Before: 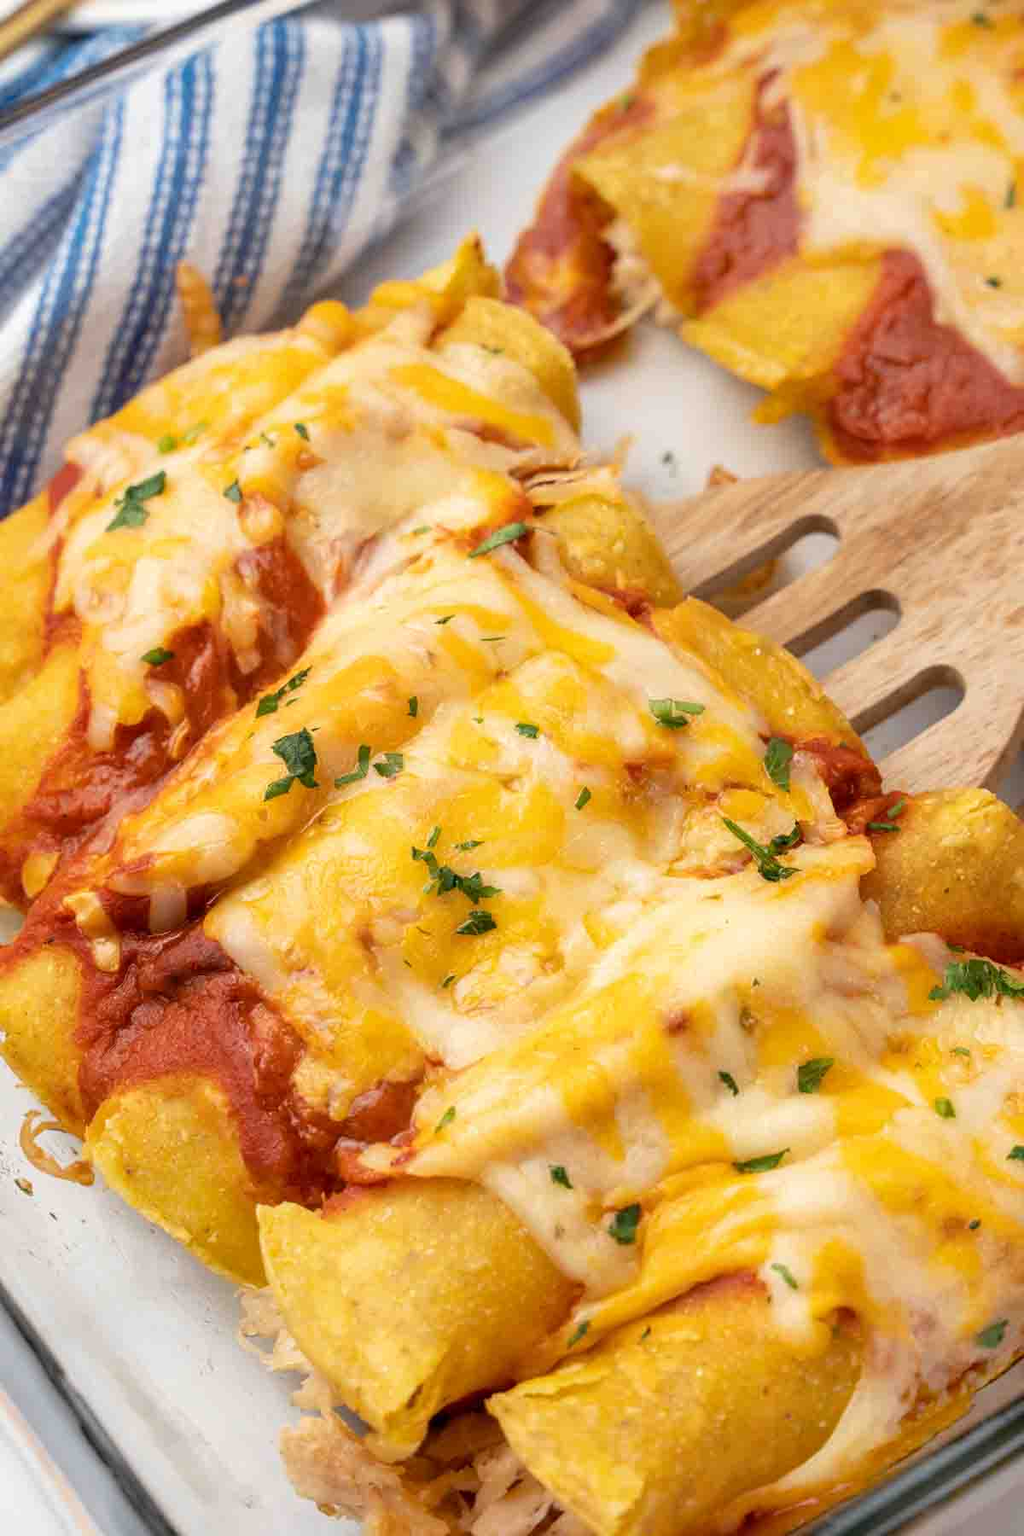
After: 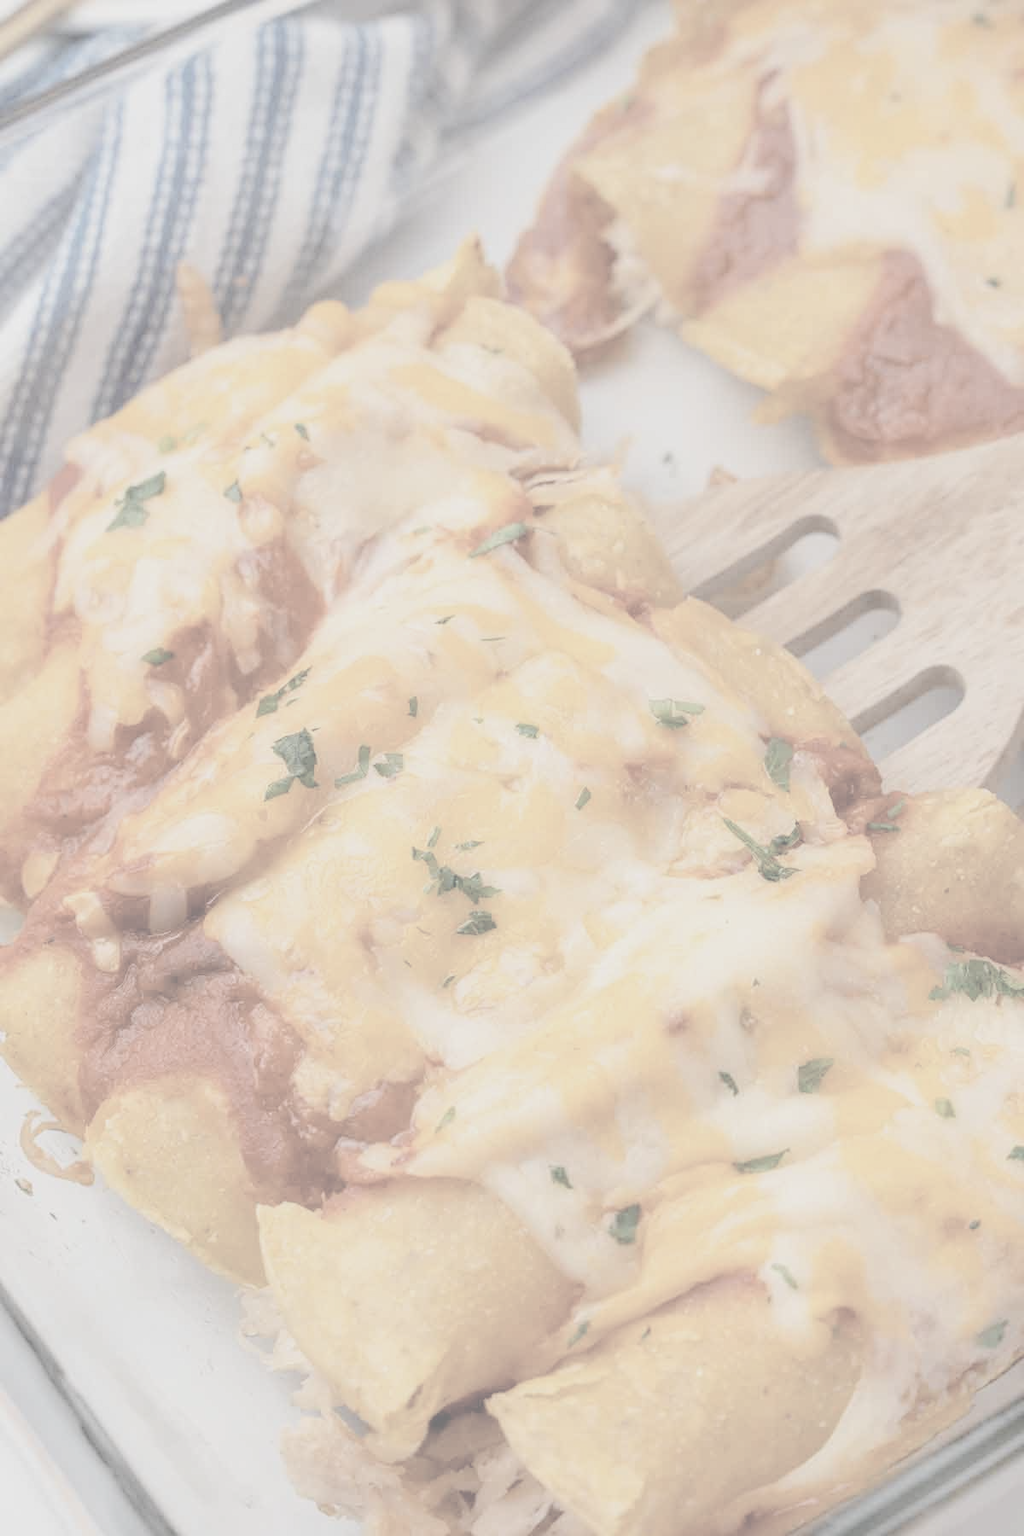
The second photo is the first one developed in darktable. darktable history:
contrast brightness saturation: contrast -0.325, brightness 0.766, saturation -0.78
